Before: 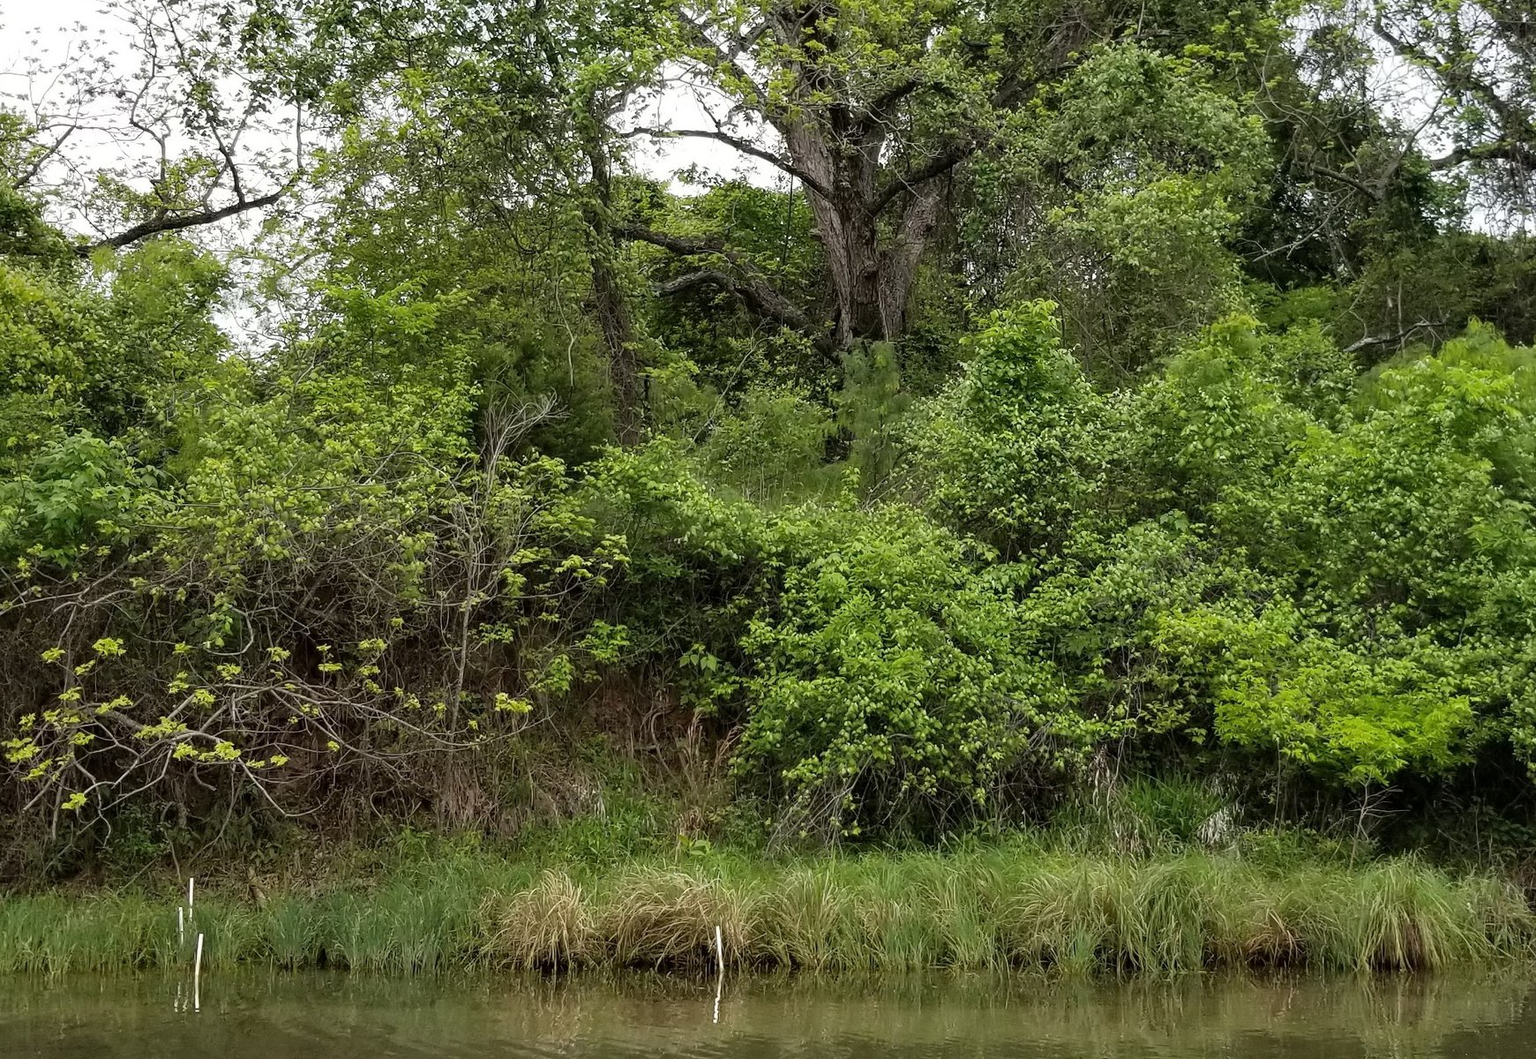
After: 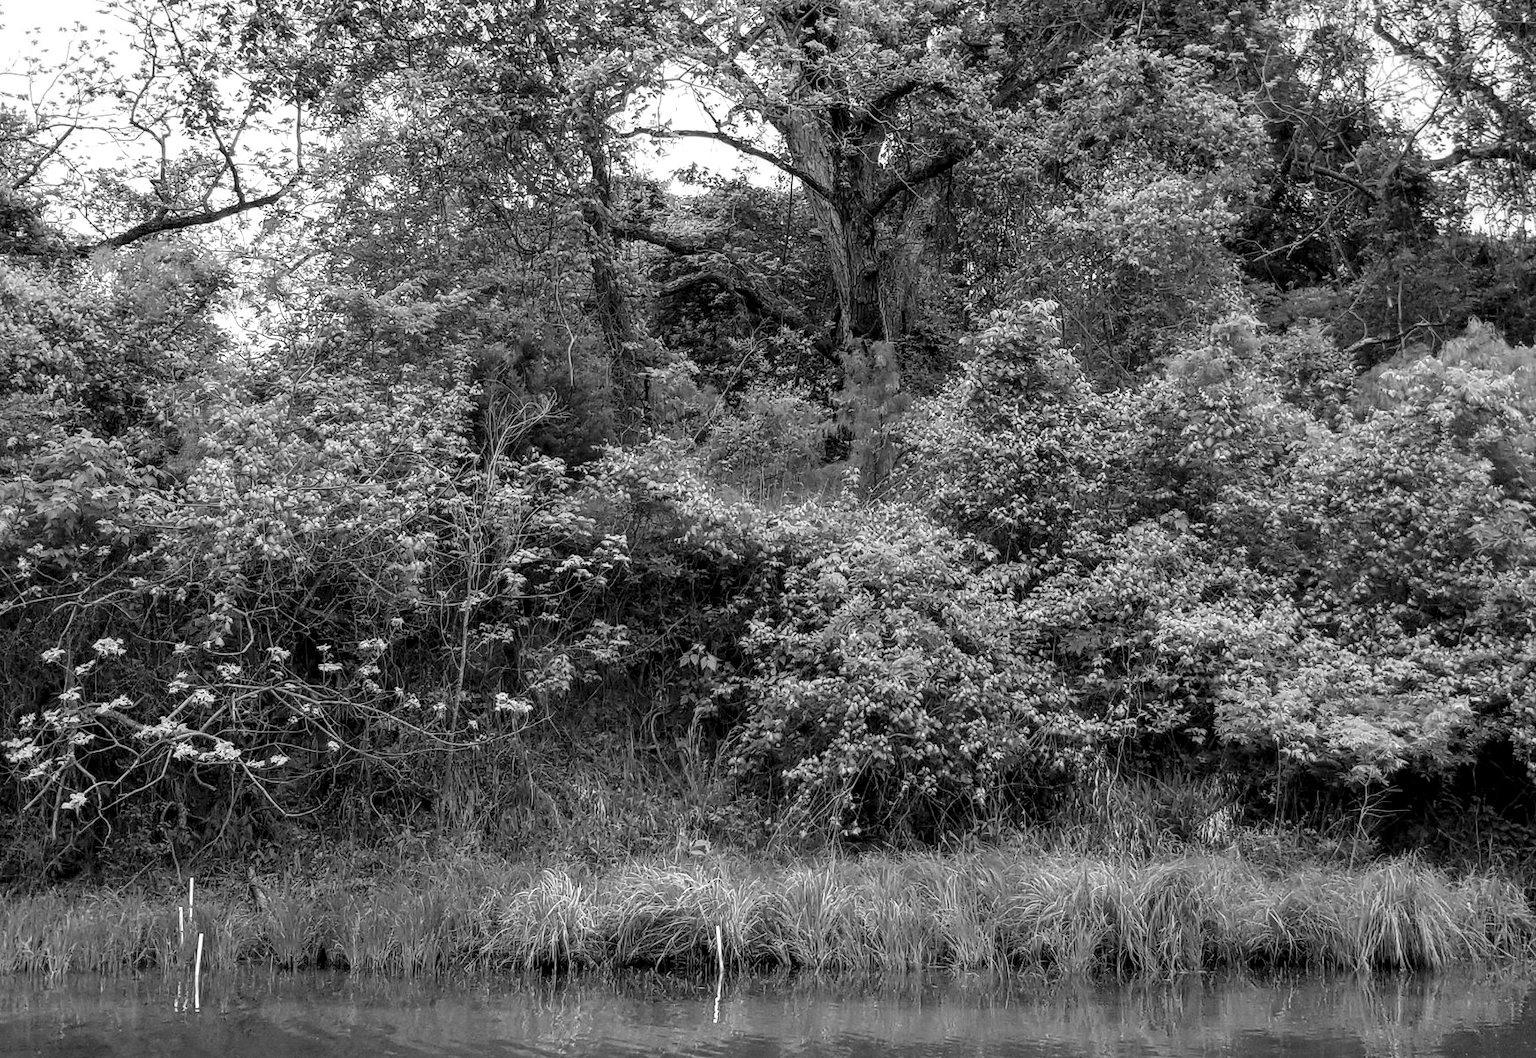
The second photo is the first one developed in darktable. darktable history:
local contrast: detail 130%
color balance rgb: linear chroma grading › global chroma 15%, perceptual saturation grading › global saturation 30%
color zones: curves: ch0 [(0.002, 0.593) (0.143, 0.417) (0.285, 0.541) (0.455, 0.289) (0.608, 0.327) (0.727, 0.283) (0.869, 0.571) (1, 0.603)]; ch1 [(0, 0) (0.143, 0) (0.286, 0) (0.429, 0) (0.571, 0) (0.714, 0) (0.857, 0)]
